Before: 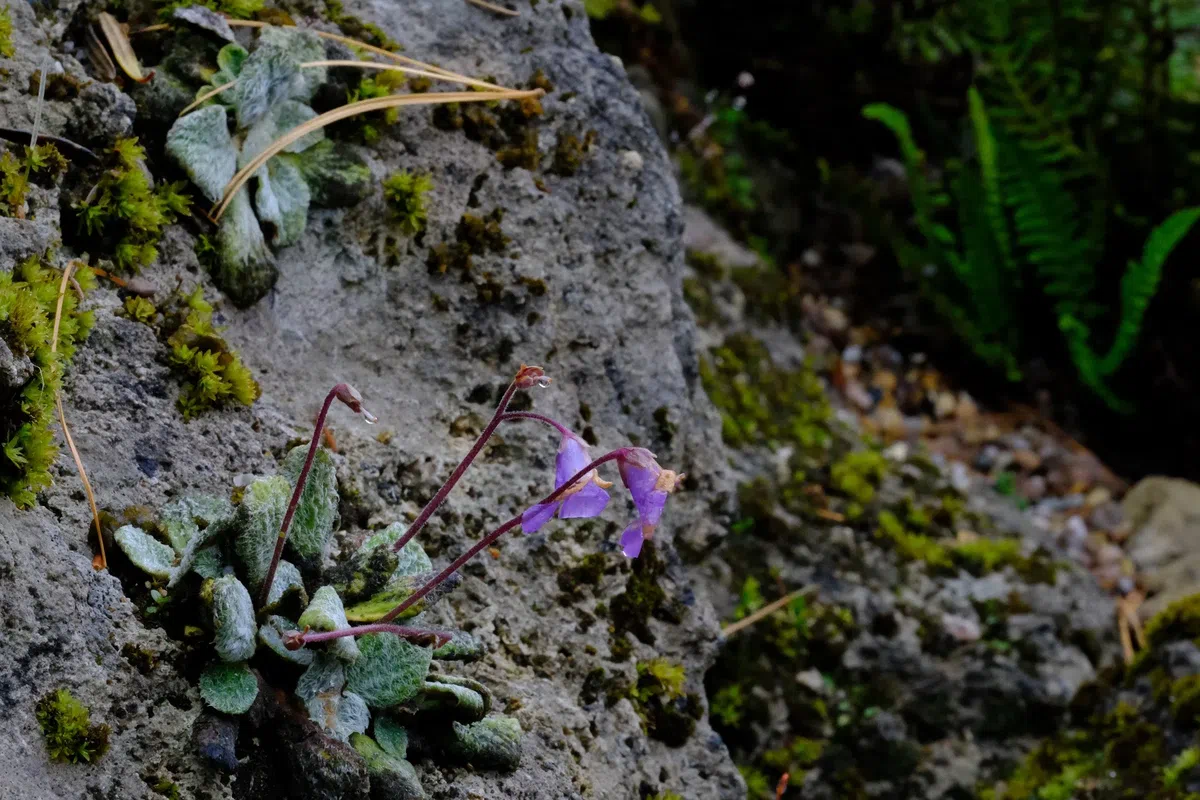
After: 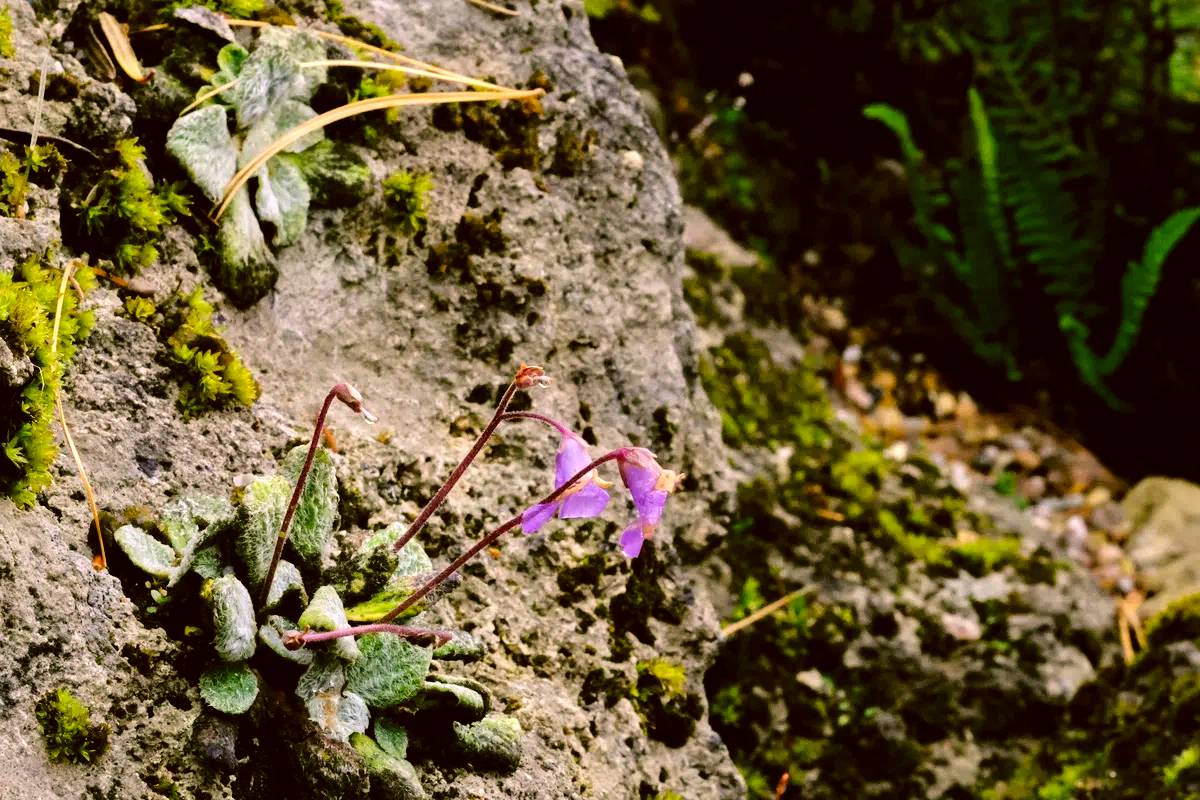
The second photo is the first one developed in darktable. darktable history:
color correction: highlights a* 8.51, highlights b* 15.31, shadows a* -0.545, shadows b* 26.86
tone equalizer: -7 EV 0.151 EV, -6 EV 0.564 EV, -5 EV 1.12 EV, -4 EV 1.34 EV, -3 EV 1.13 EV, -2 EV 0.6 EV, -1 EV 0.146 EV, smoothing diameter 2.21%, edges refinement/feathering 19.49, mask exposure compensation -1.57 EV, filter diffusion 5
exposure: black level correction 0.001, compensate highlight preservation false
